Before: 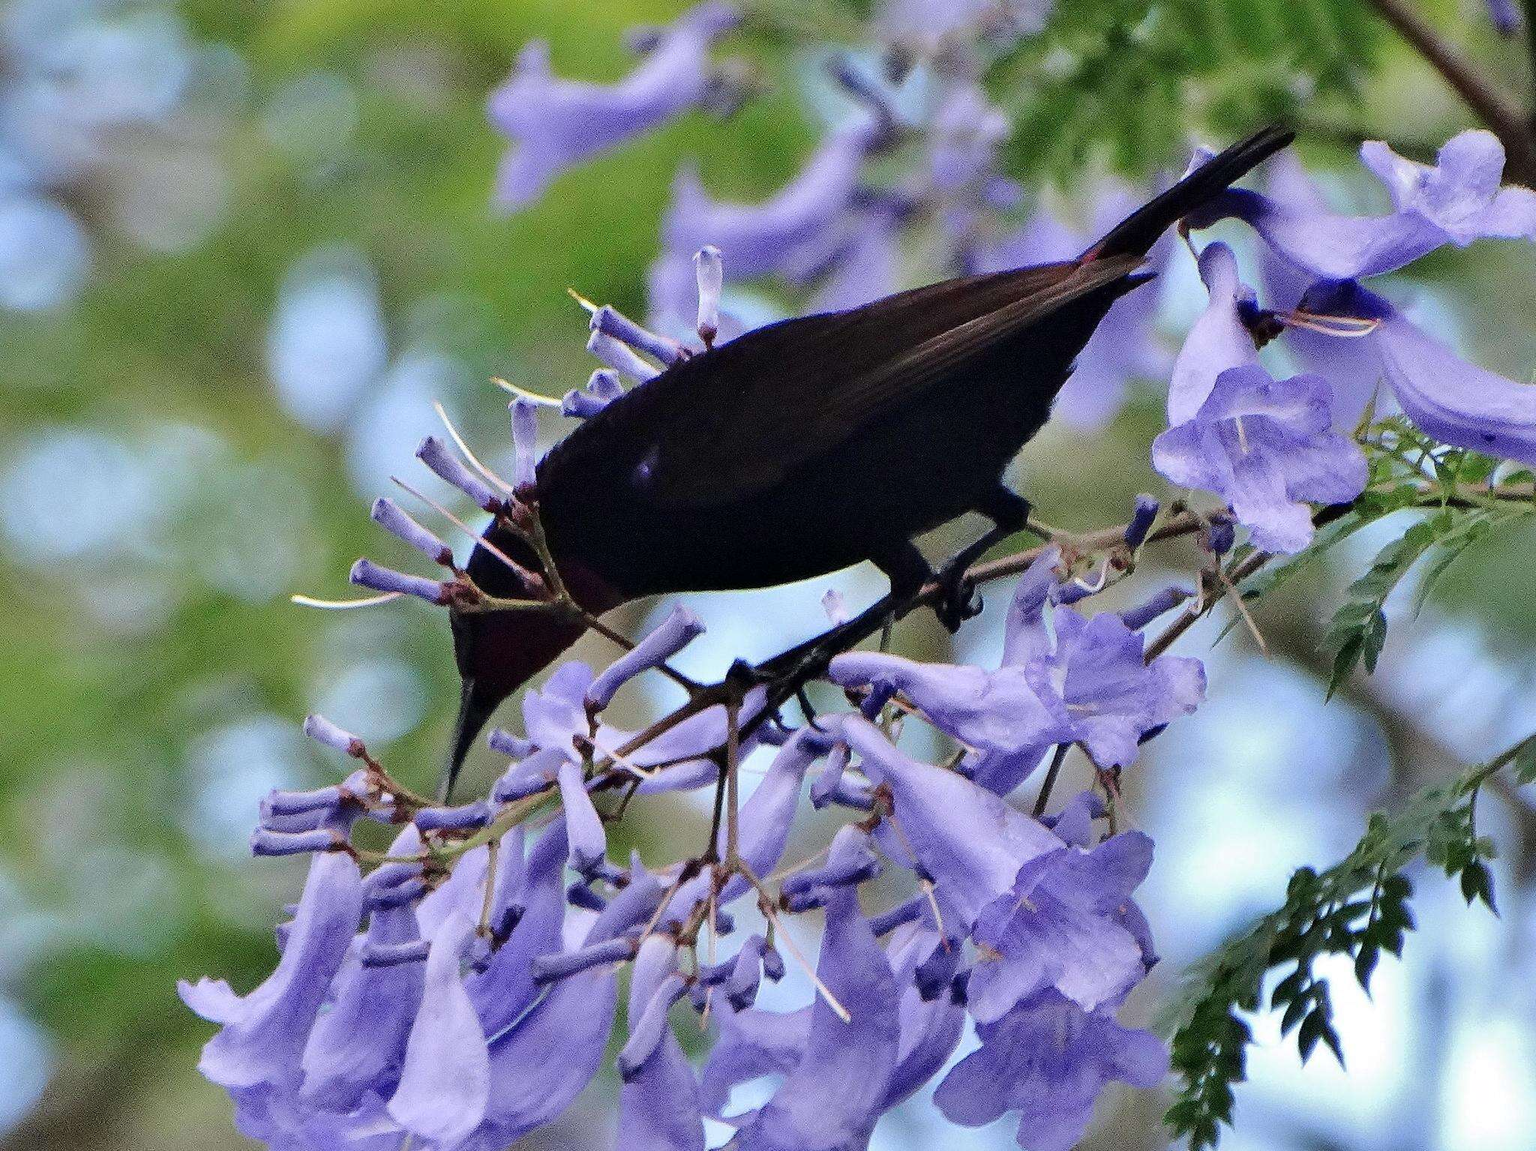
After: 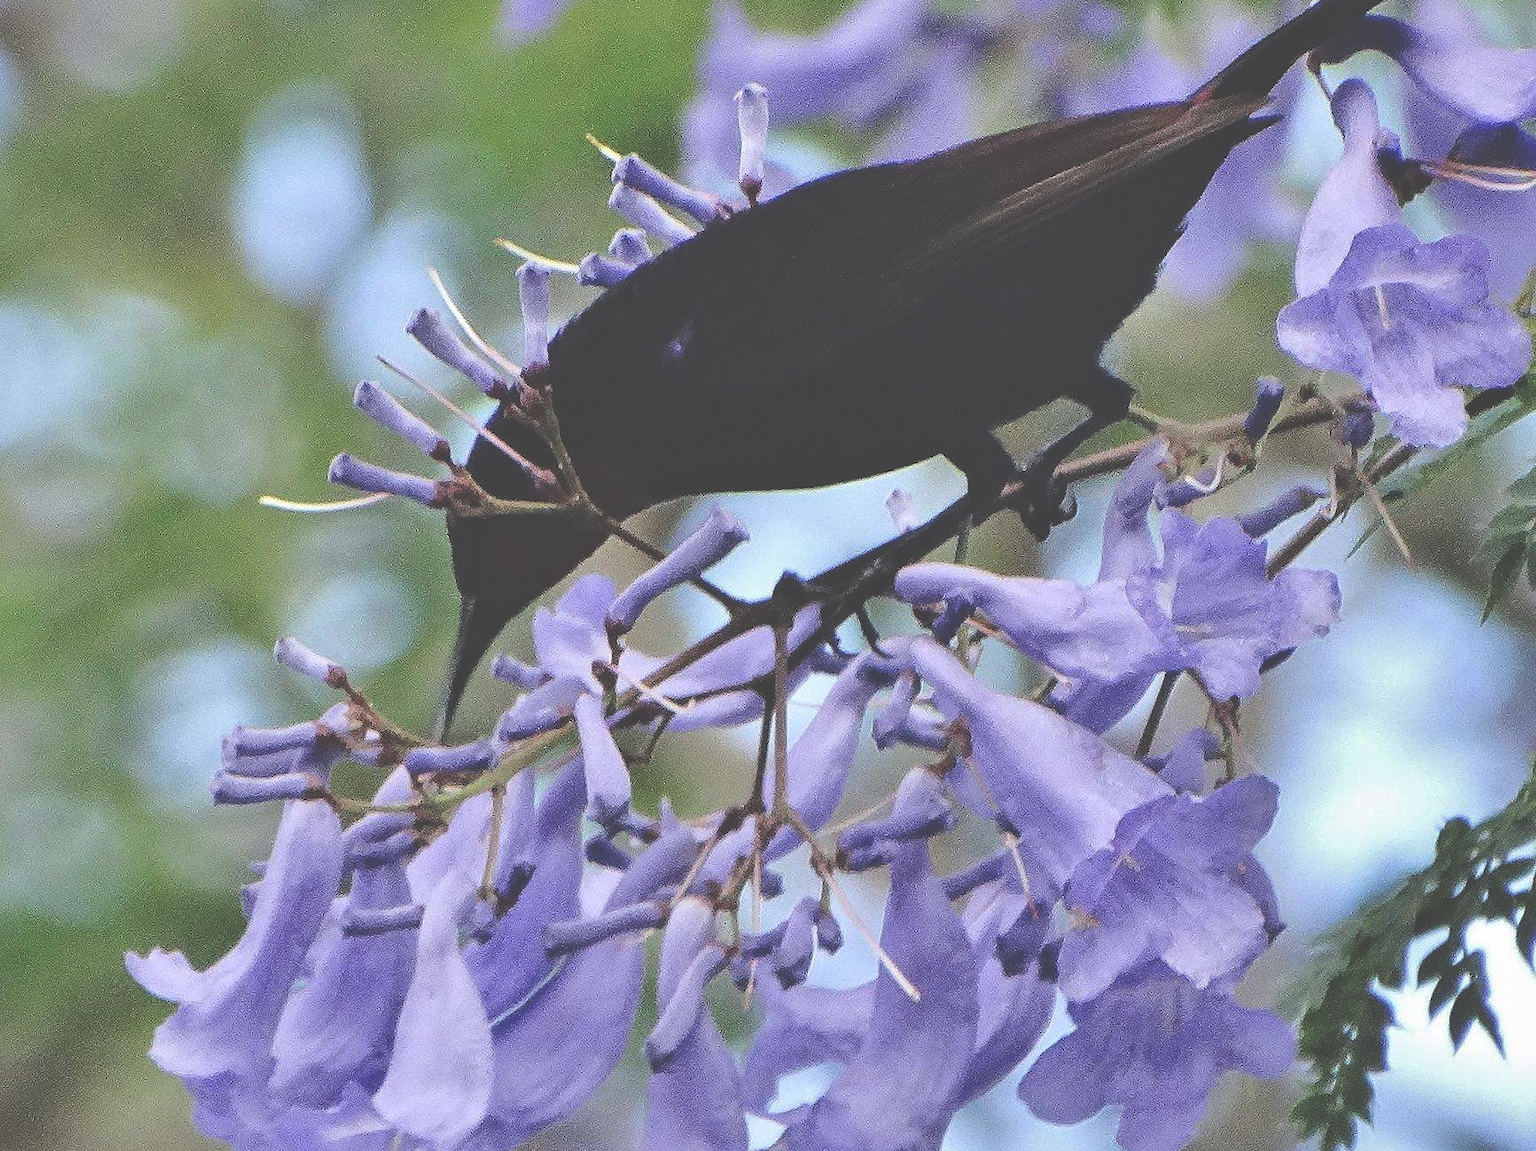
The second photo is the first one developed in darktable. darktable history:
local contrast: mode bilateral grid, contrast 27, coarseness 17, detail 115%, midtone range 0.2
crop and rotate: left 4.692%, top 15.339%, right 10.664%
exposure: black level correction -0.061, exposure -0.049 EV, compensate highlight preservation false
